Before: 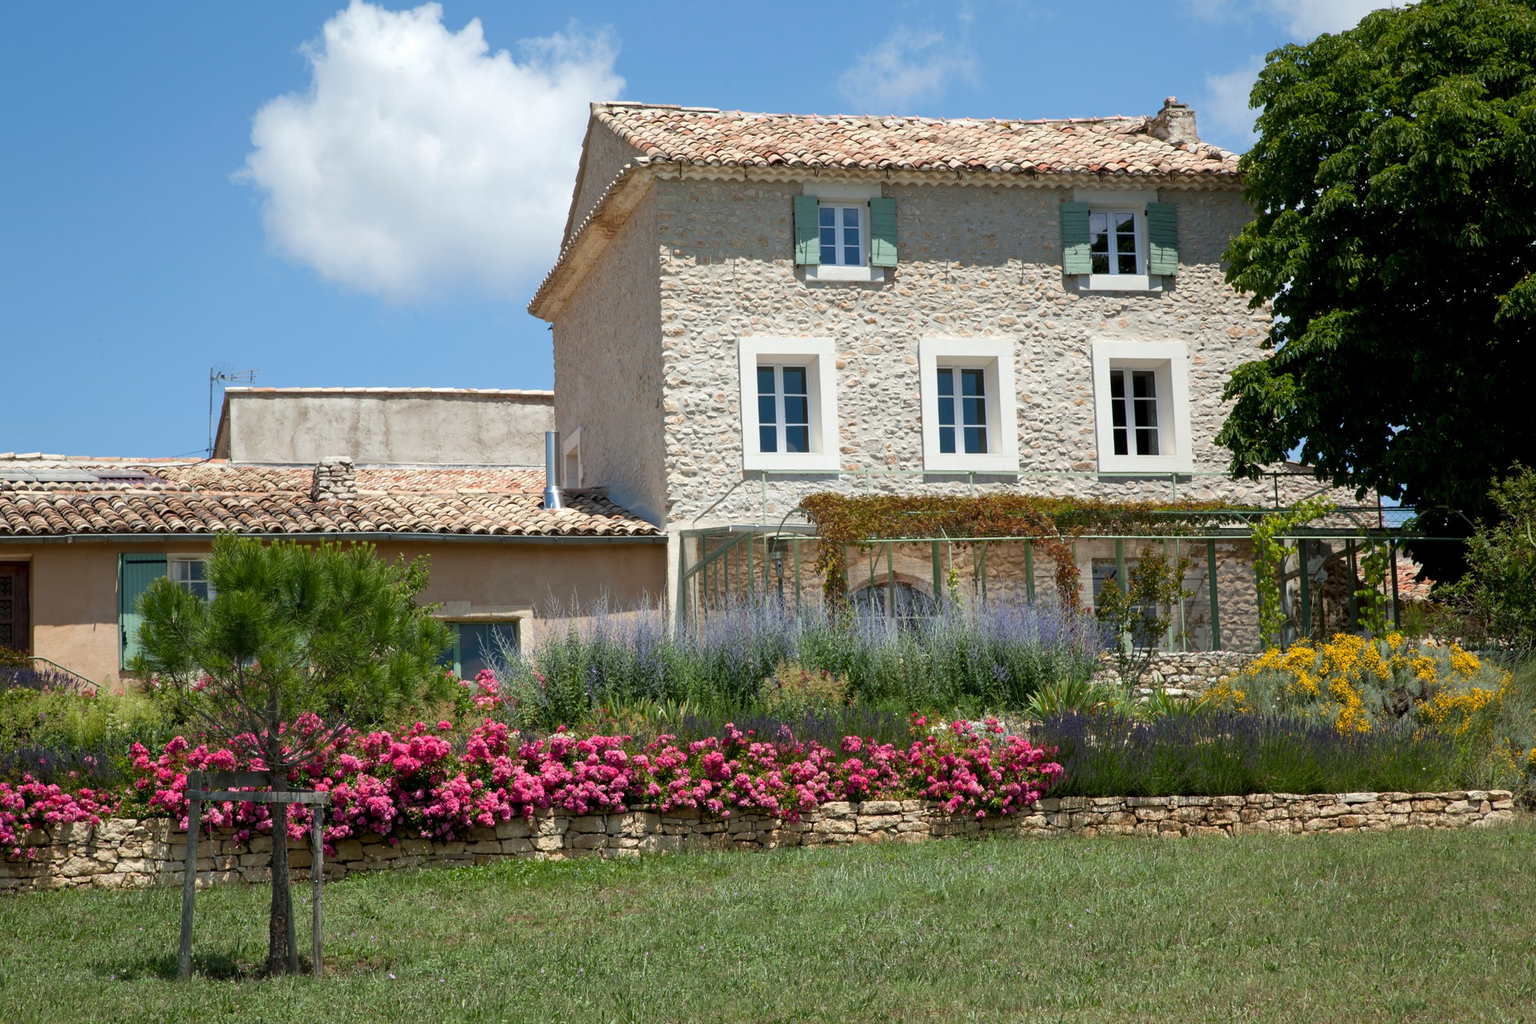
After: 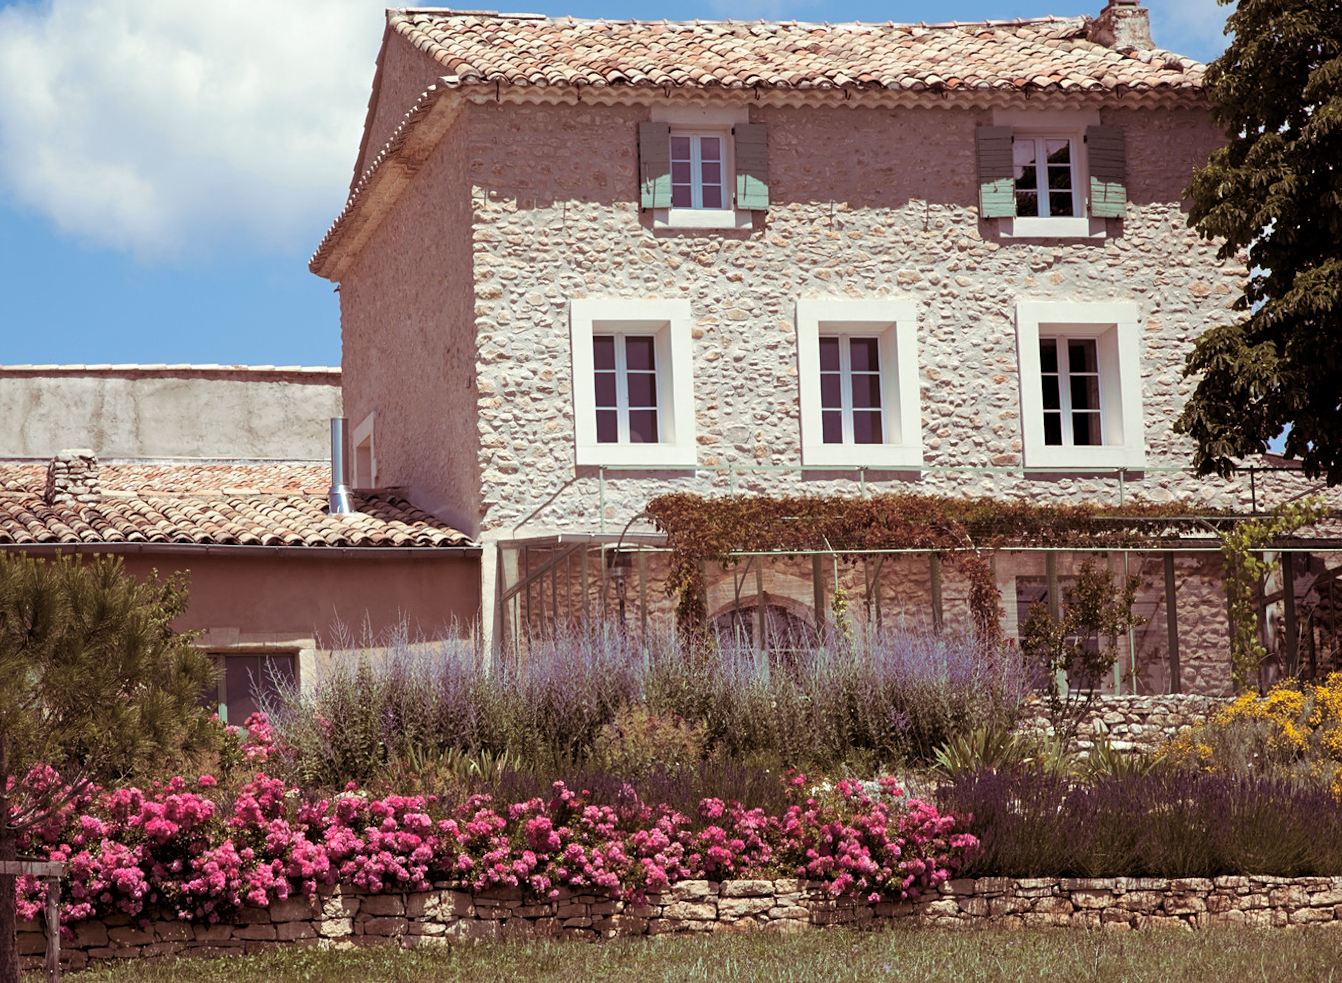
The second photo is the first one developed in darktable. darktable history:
sharpen: amount 0.2
rotate and perspective: lens shift (horizontal) -0.055, automatic cropping off
crop and rotate: left 17.046%, top 10.659%, right 12.989%, bottom 14.553%
split-toning: shadows › hue 360°
